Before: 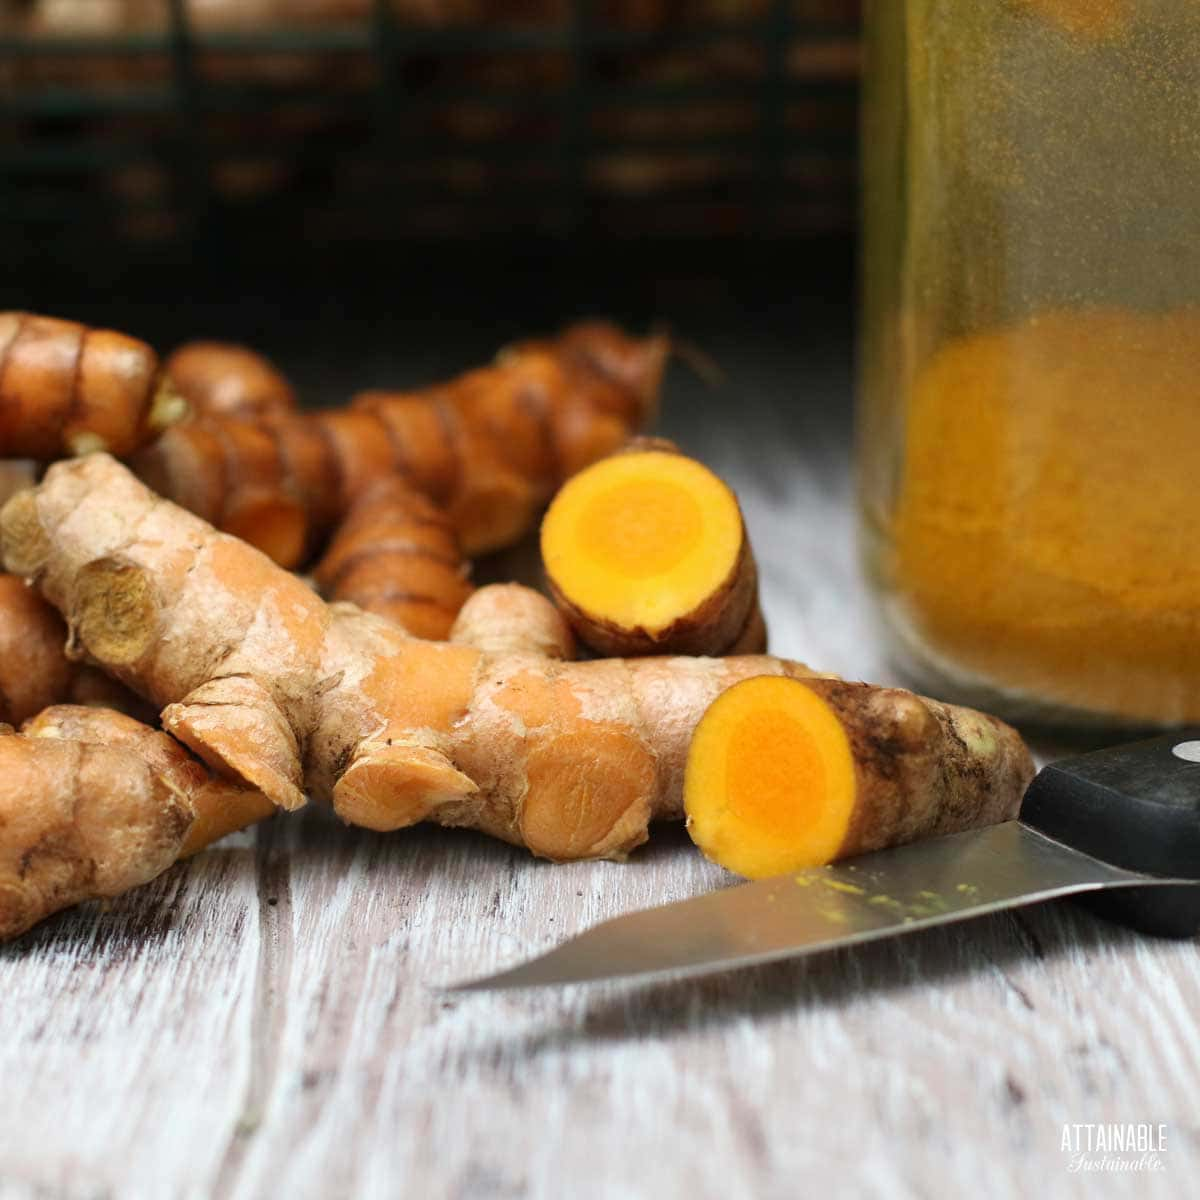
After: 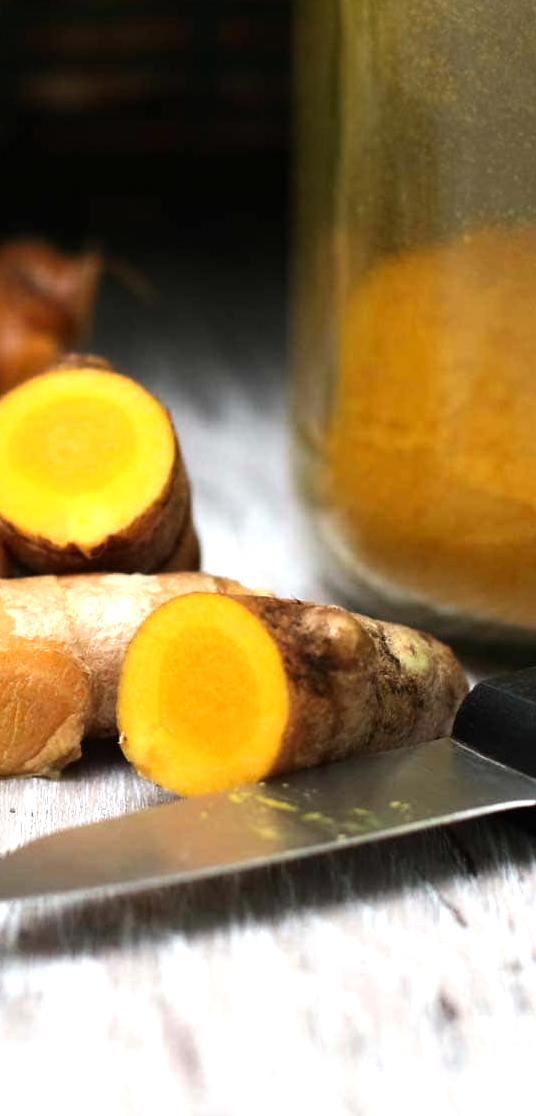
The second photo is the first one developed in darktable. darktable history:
tone equalizer: -8 EV -0.785 EV, -7 EV -0.722 EV, -6 EV -0.635 EV, -5 EV -0.392 EV, -3 EV 0.38 EV, -2 EV 0.6 EV, -1 EV 0.696 EV, +0 EV 0.76 EV, edges refinement/feathering 500, mask exposure compensation -1.57 EV, preserve details guided filter
crop: left 47.263%, top 6.951%, right 8.045%
